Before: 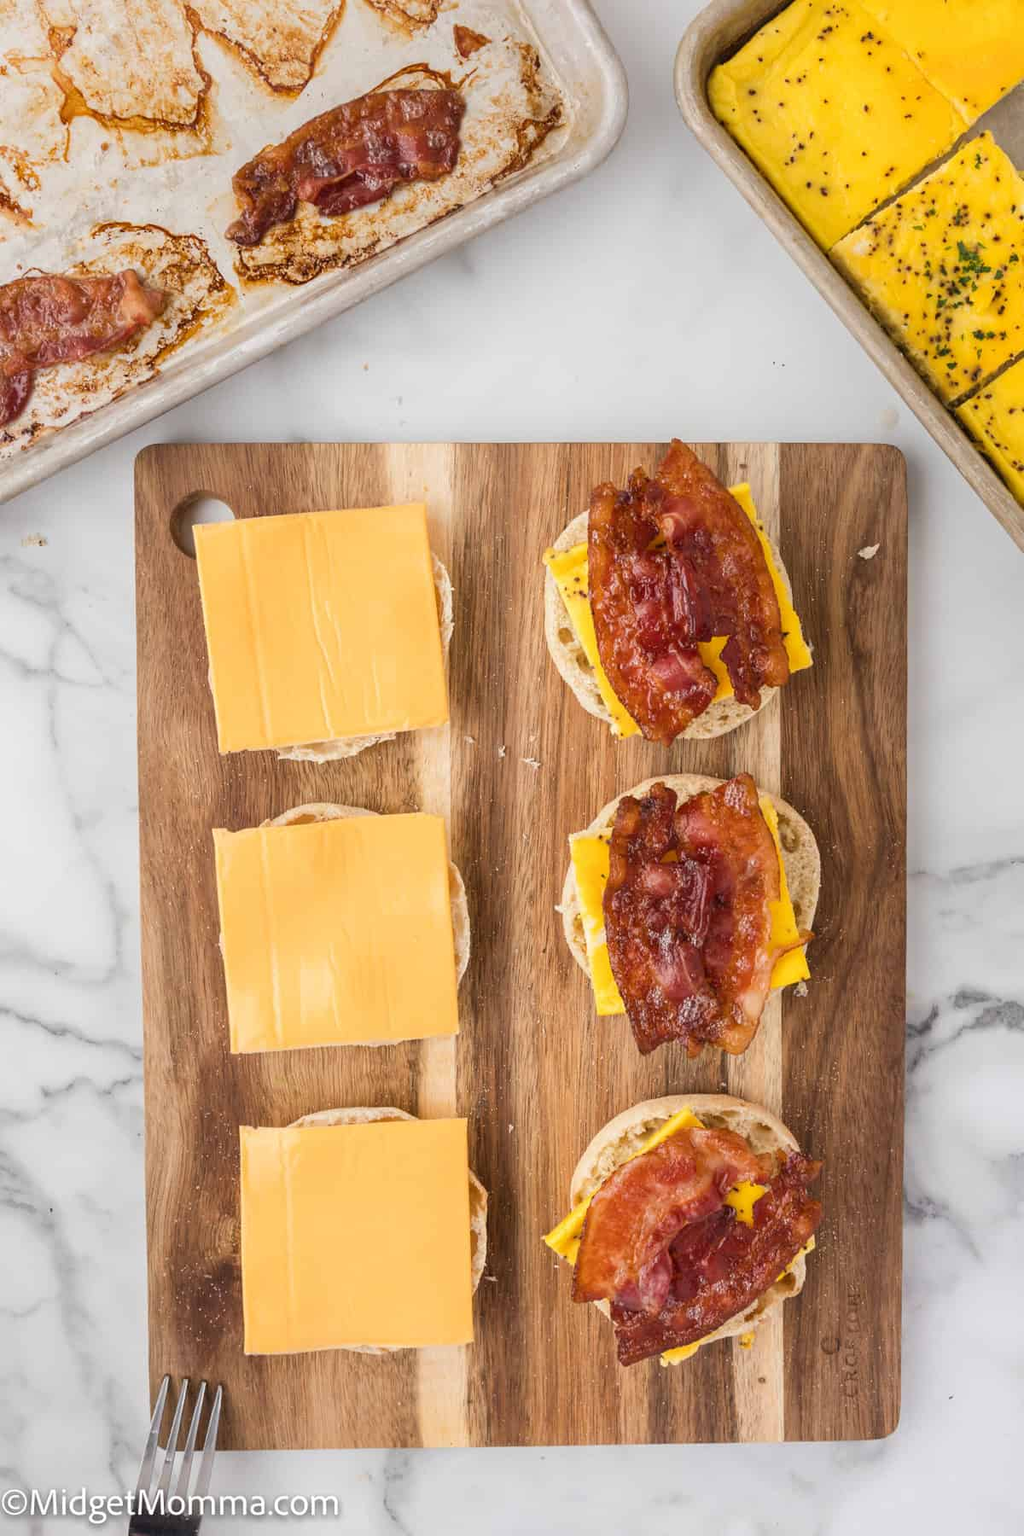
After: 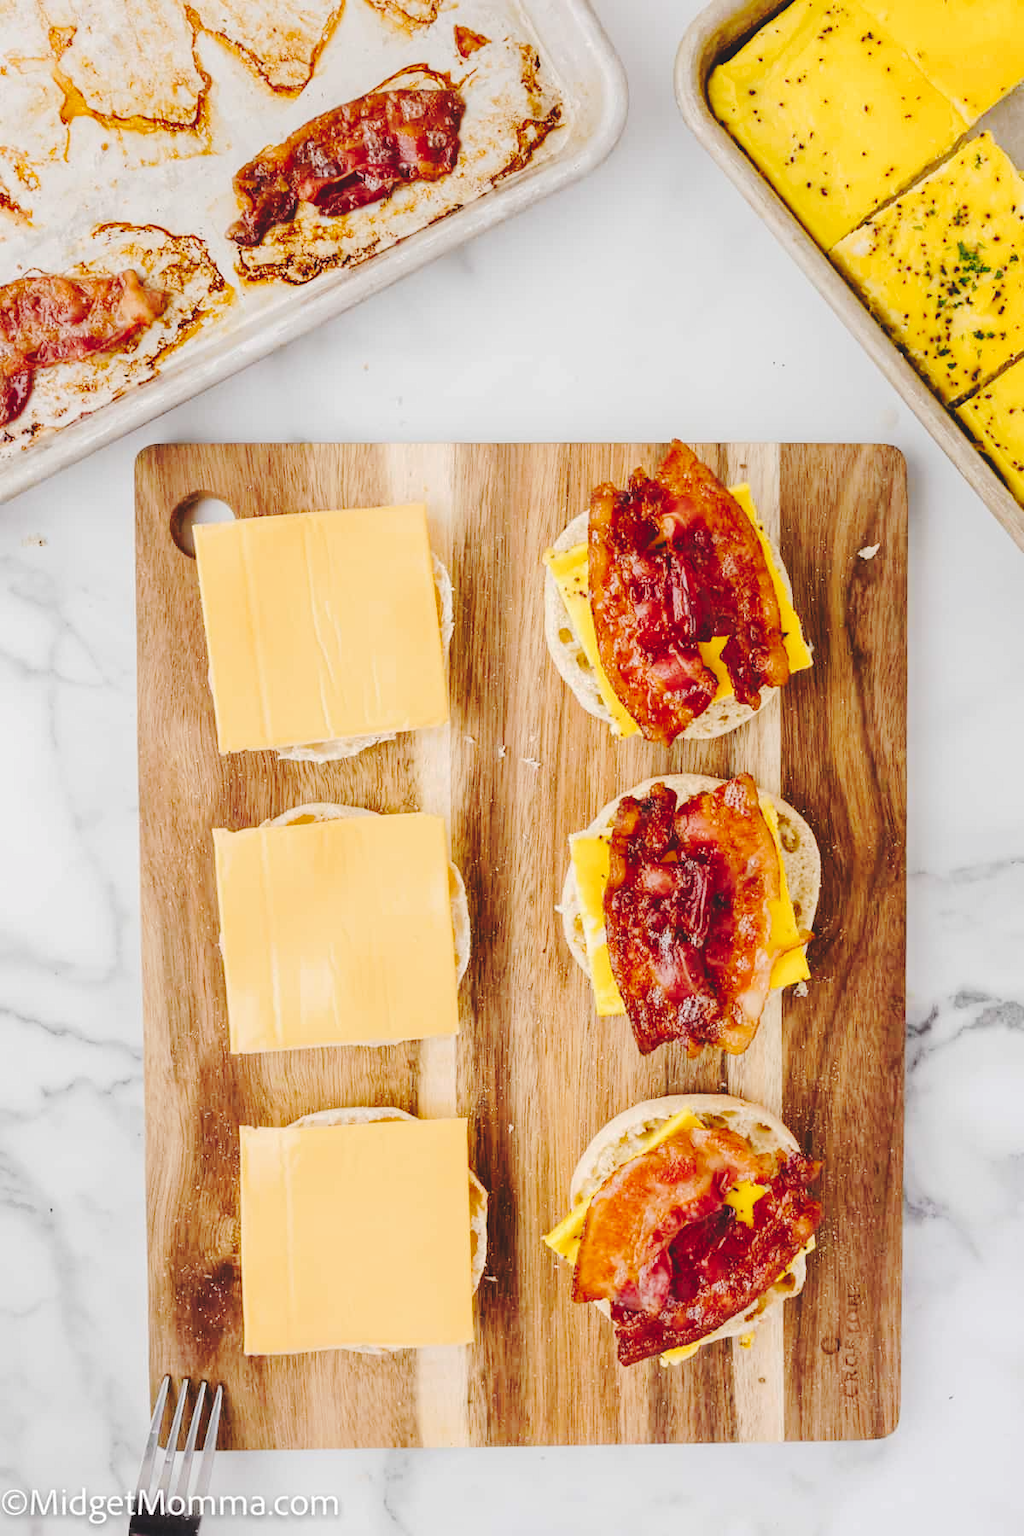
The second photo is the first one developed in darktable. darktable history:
tone curve: curves: ch0 [(0, 0) (0.003, 0.117) (0.011, 0.115) (0.025, 0.116) (0.044, 0.116) (0.069, 0.112) (0.1, 0.113) (0.136, 0.127) (0.177, 0.148) (0.224, 0.191) (0.277, 0.249) (0.335, 0.363) (0.399, 0.479) (0.468, 0.589) (0.543, 0.664) (0.623, 0.733) (0.709, 0.799) (0.801, 0.852) (0.898, 0.914) (1, 1)], preserve colors none
